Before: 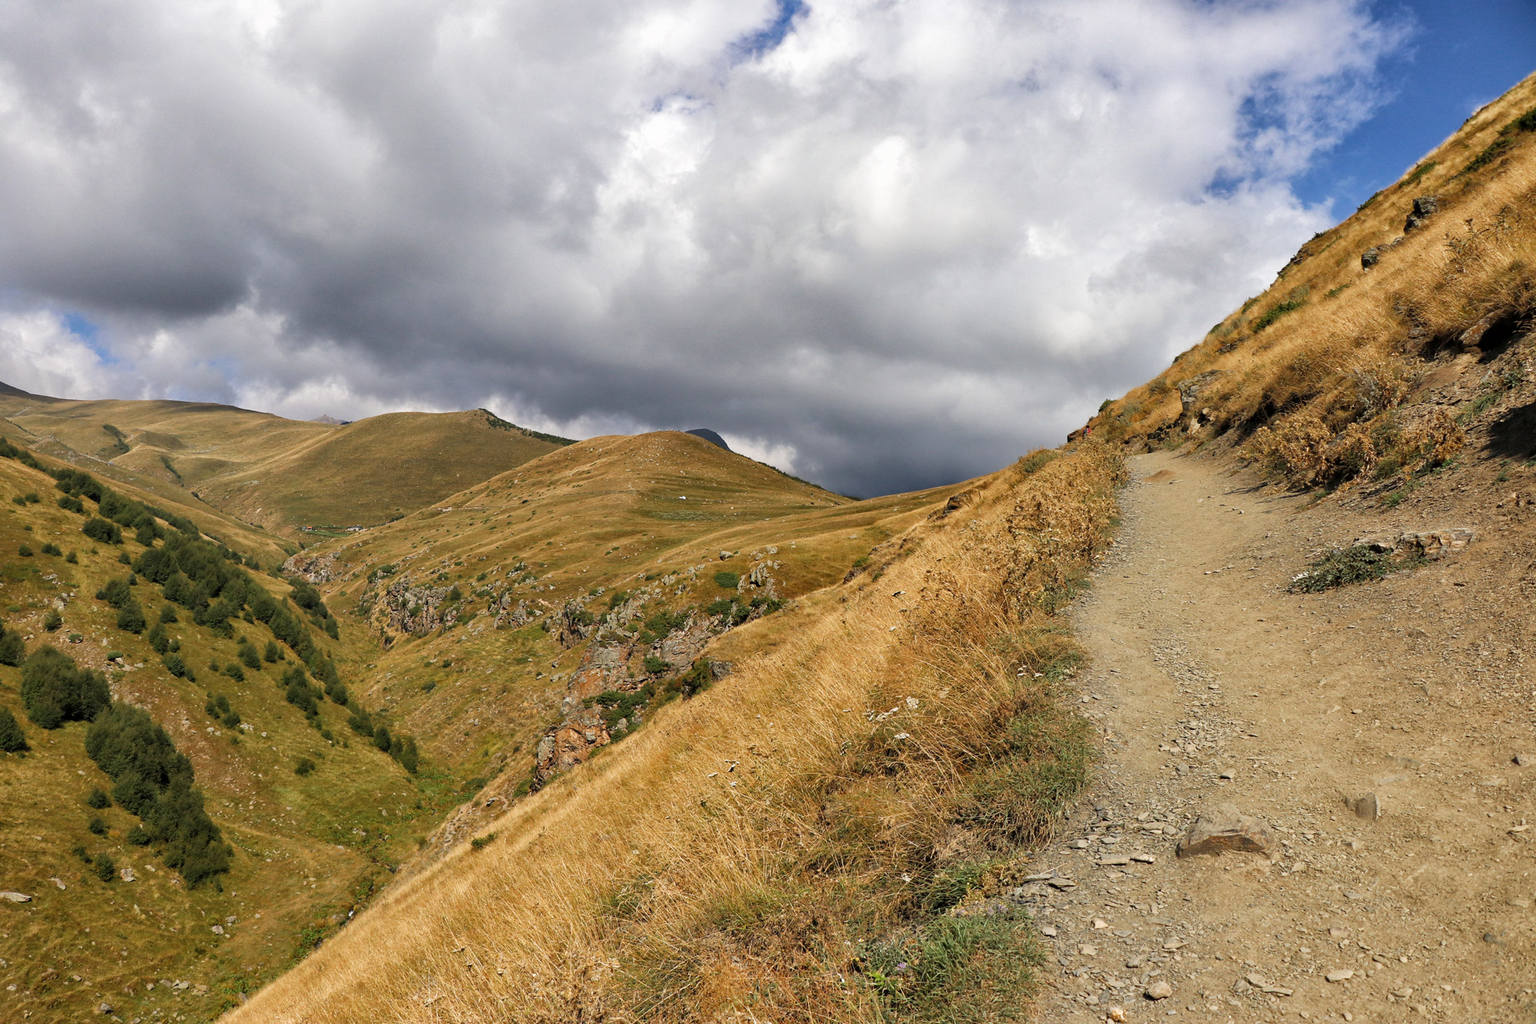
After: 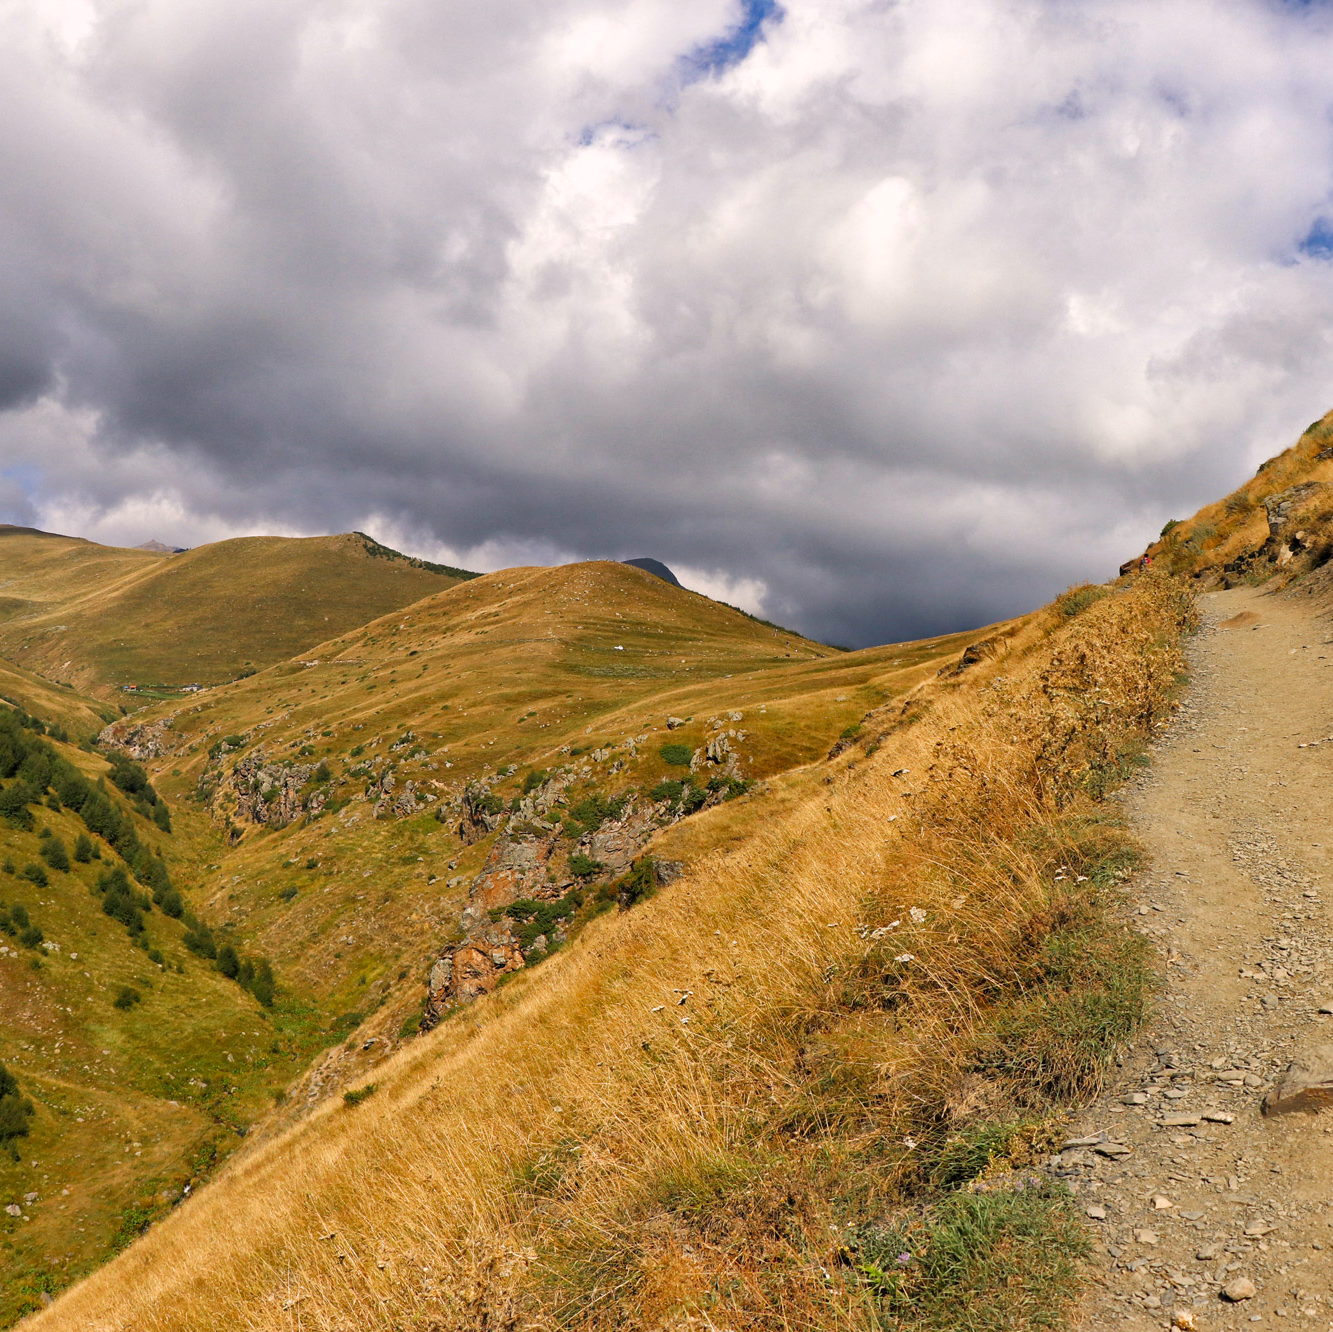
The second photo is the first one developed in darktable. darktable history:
color correction: highlights a* 3.22, highlights b* 1.93, saturation 1.19
crop and rotate: left 13.537%, right 19.796%
exposure: compensate exposure bias true, compensate highlight preservation false
